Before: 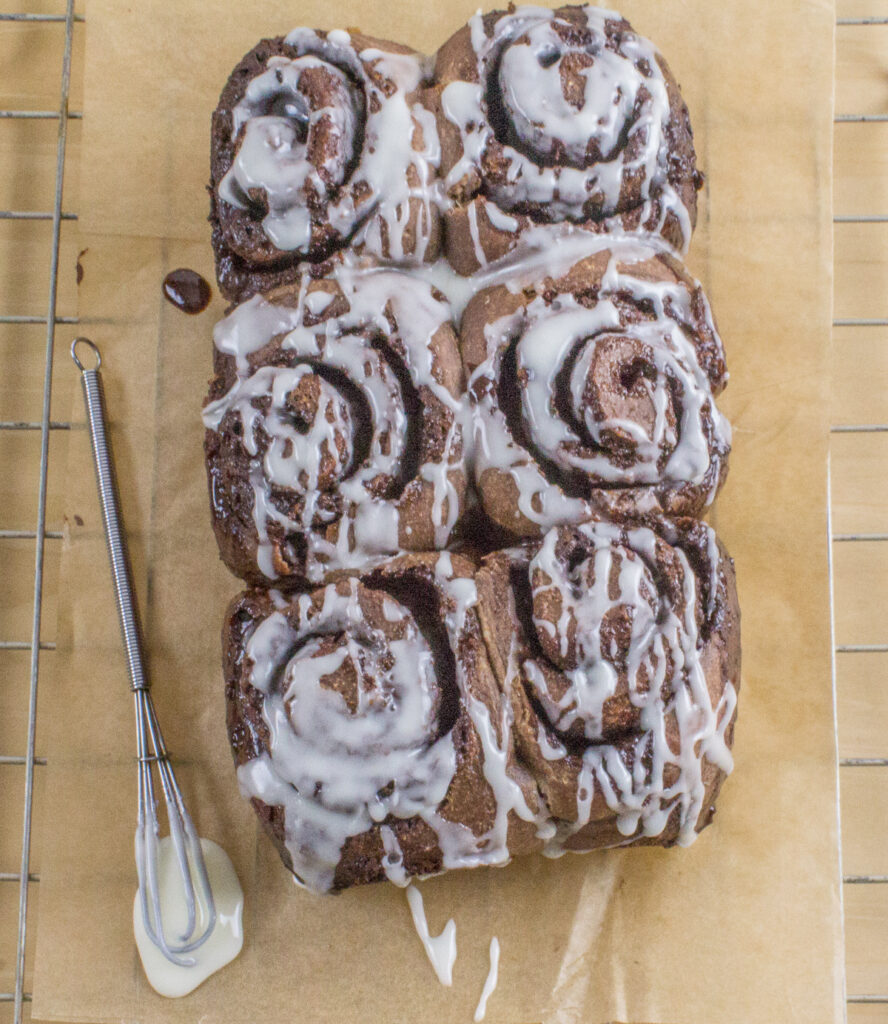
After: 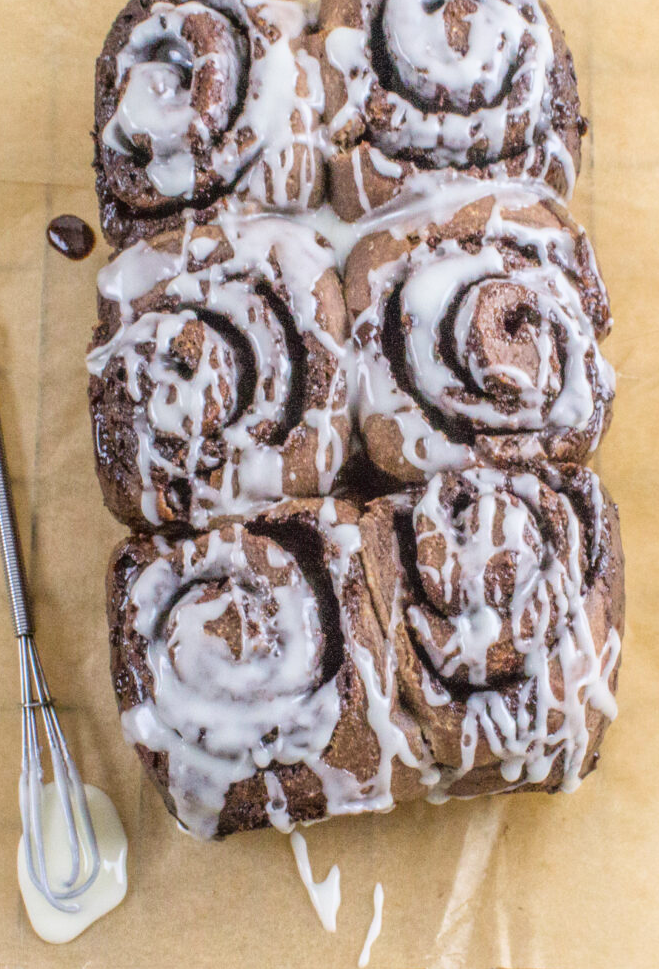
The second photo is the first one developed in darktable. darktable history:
tone curve: curves: ch0 [(0.003, 0.029) (0.037, 0.036) (0.149, 0.117) (0.297, 0.318) (0.422, 0.474) (0.531, 0.6) (0.743, 0.809) (0.889, 0.941) (1, 0.98)]; ch1 [(0, 0) (0.305, 0.325) (0.453, 0.437) (0.482, 0.479) (0.501, 0.5) (0.506, 0.503) (0.564, 0.578) (0.587, 0.625) (0.666, 0.727) (1, 1)]; ch2 [(0, 0) (0.323, 0.277) (0.408, 0.399) (0.45, 0.48) (0.499, 0.502) (0.512, 0.523) (0.57, 0.595) (0.653, 0.671) (0.768, 0.744) (1, 1)], color space Lab, linked channels, preserve colors none
crop and rotate: left 13.122%, top 5.313%, right 12.58%
